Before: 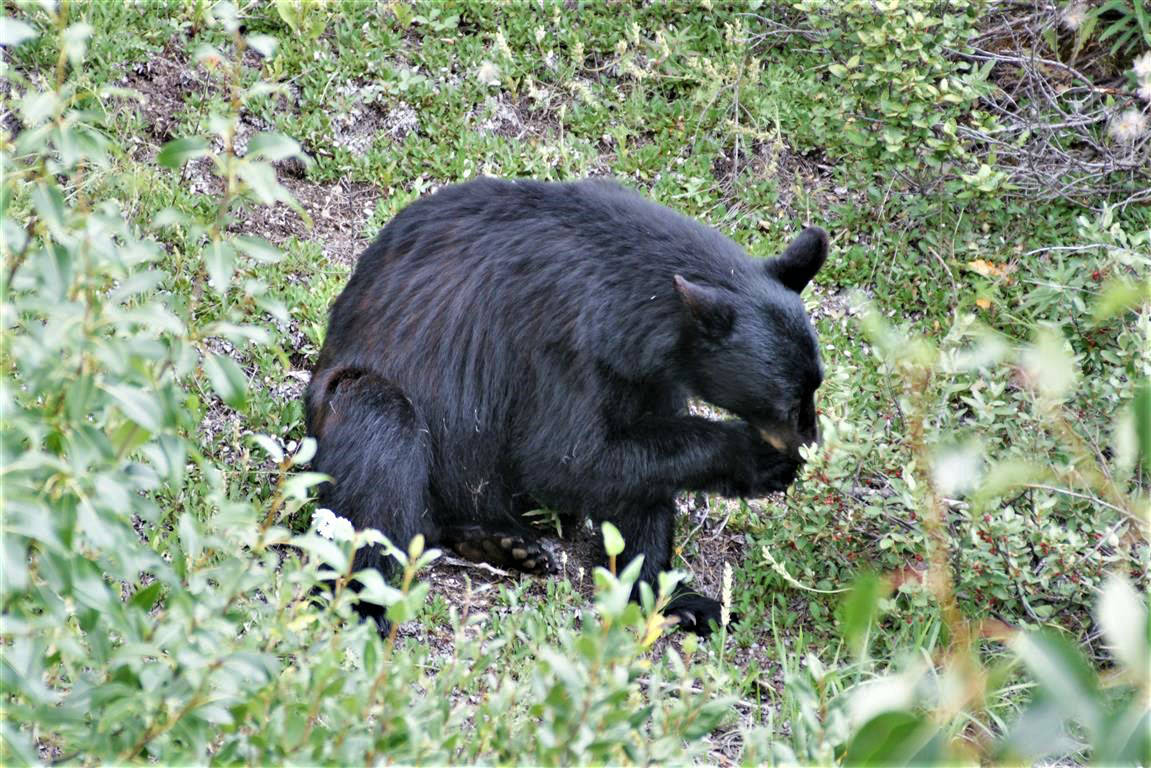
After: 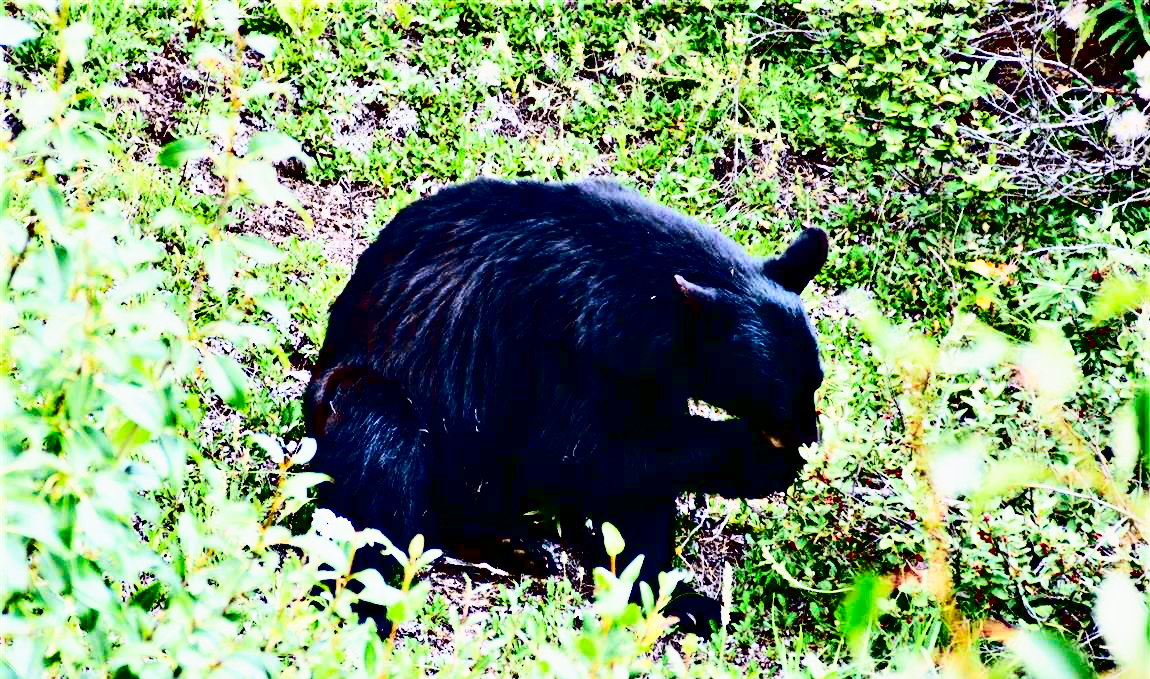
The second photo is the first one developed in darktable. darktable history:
crop and rotate: top 0%, bottom 11.49%
base curve: curves: ch0 [(0, 0) (0.088, 0.125) (0.176, 0.251) (0.354, 0.501) (0.613, 0.749) (1, 0.877)], preserve colors none
contrast brightness saturation: contrast 0.77, brightness -1, saturation 1
